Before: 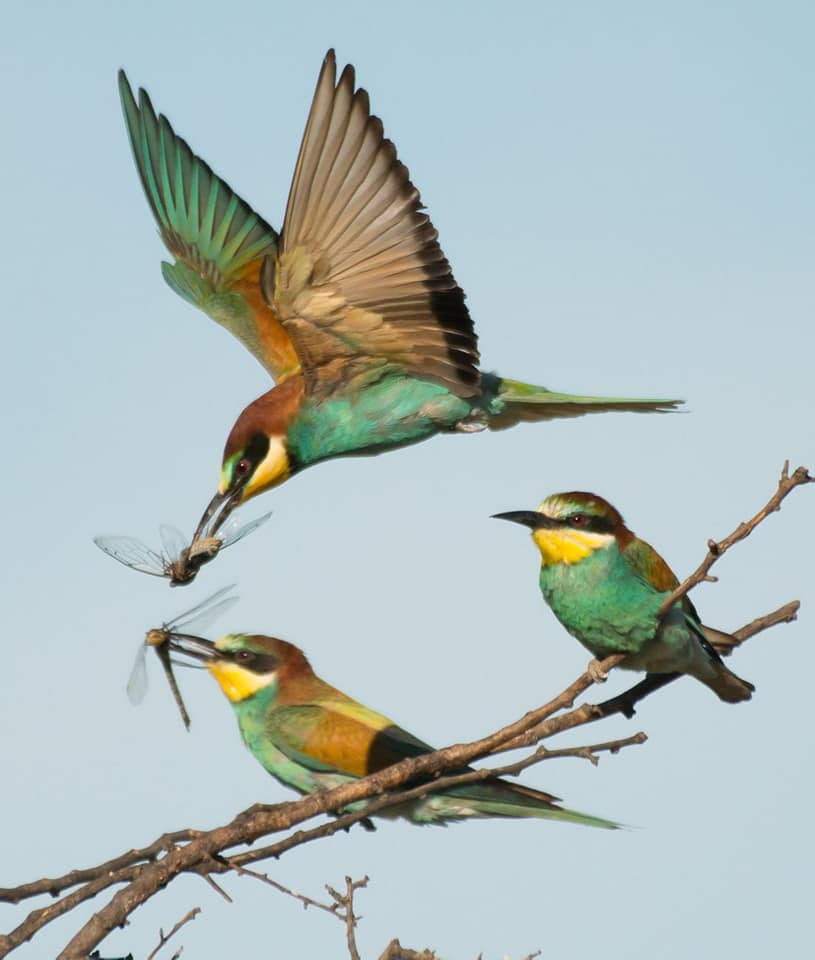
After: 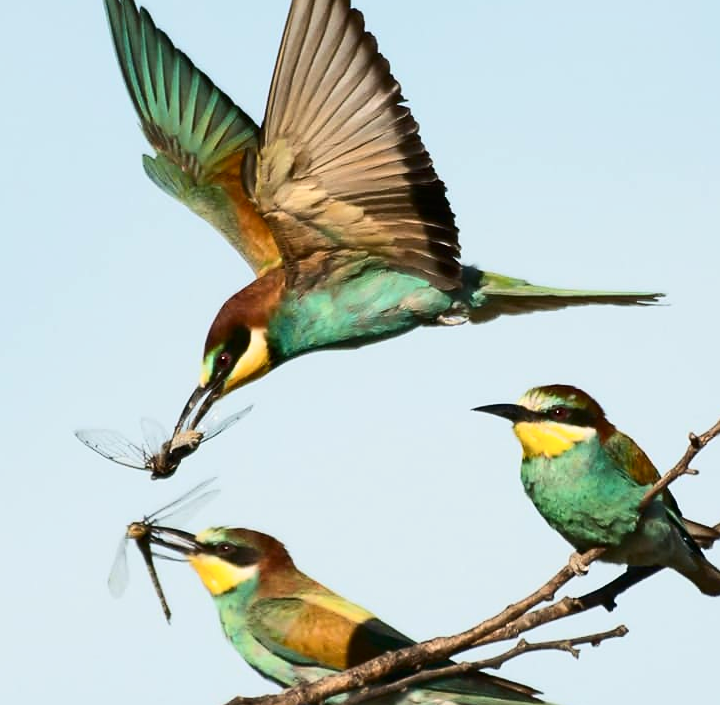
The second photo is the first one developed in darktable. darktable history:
contrast brightness saturation: contrast 0.297
crop and rotate: left 2.371%, top 11.18%, right 9.223%, bottom 15.32%
tone equalizer: edges refinement/feathering 500, mask exposure compensation -1.57 EV, preserve details no
sharpen: radius 1.453, amount 0.402, threshold 1.695
